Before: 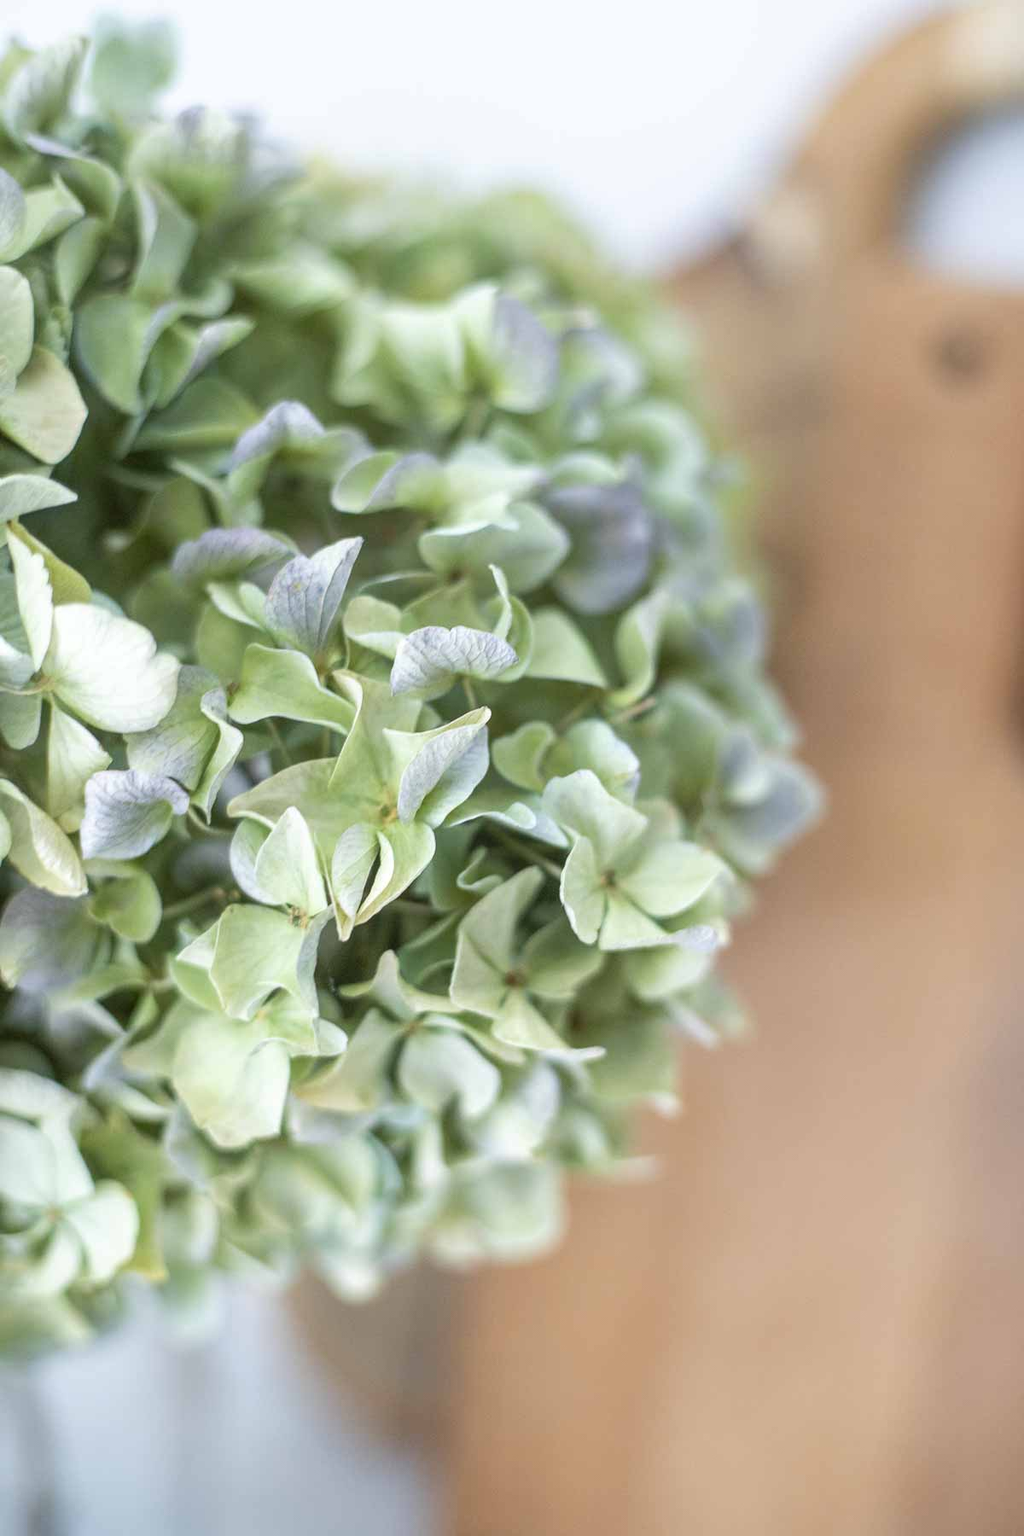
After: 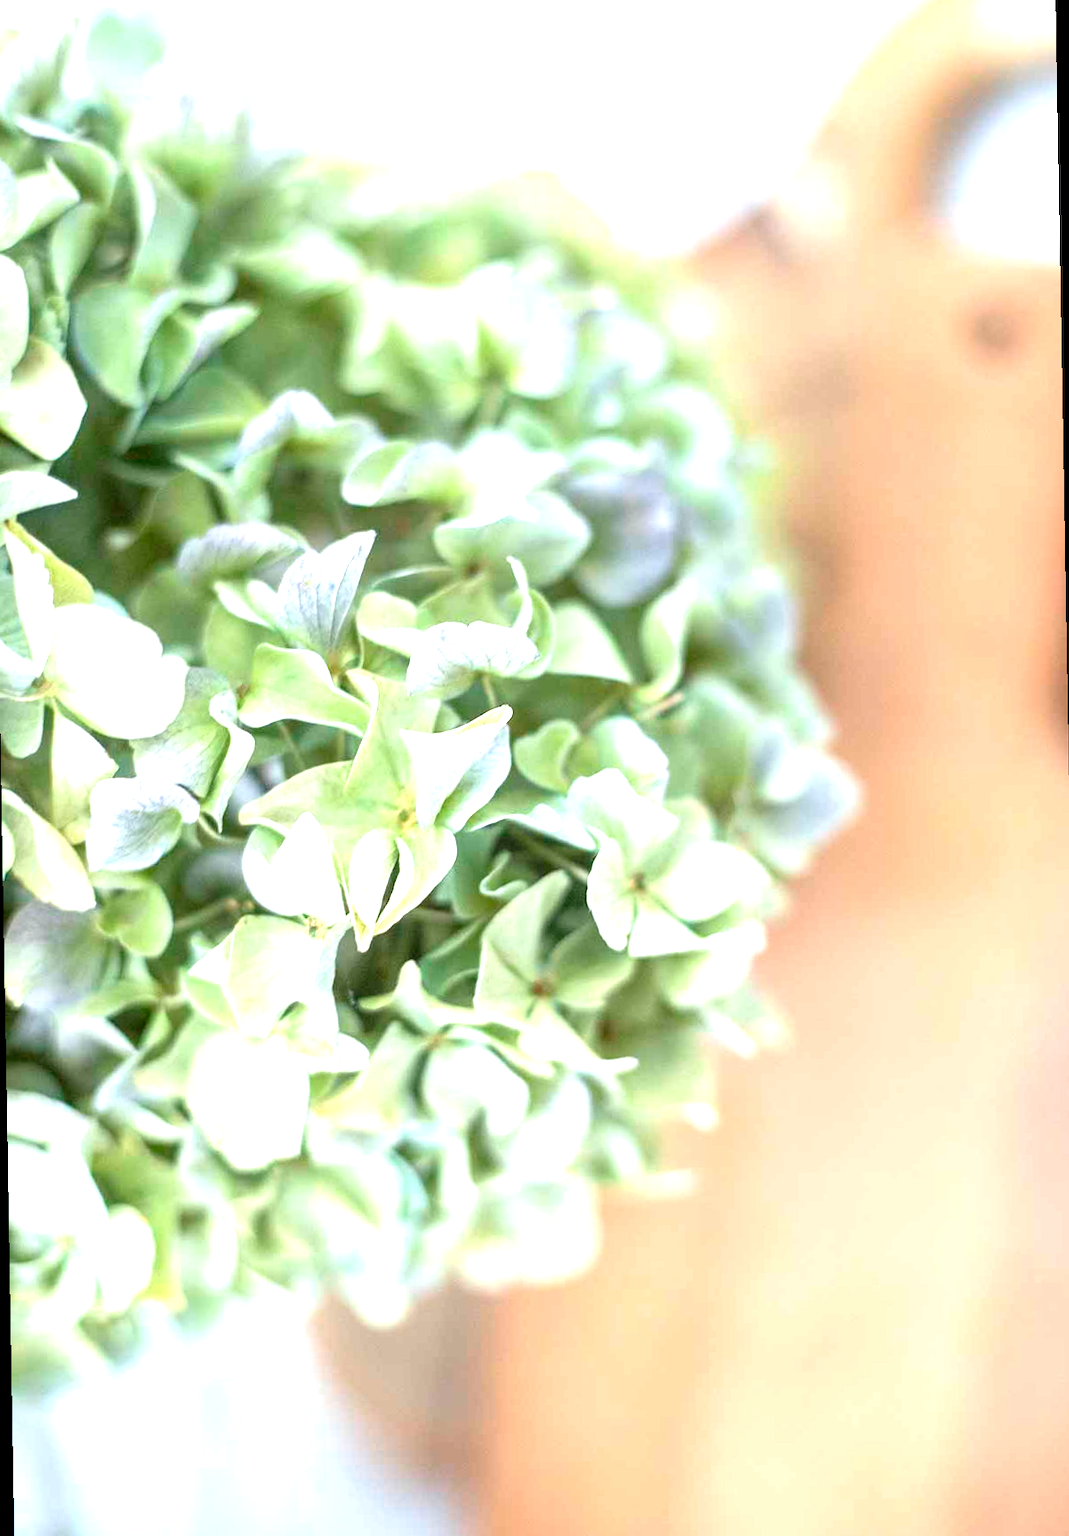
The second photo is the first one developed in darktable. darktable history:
exposure: black level correction 0.001, exposure 1.129 EV, compensate exposure bias true, compensate highlight preservation false
rotate and perspective: rotation -1°, crop left 0.011, crop right 0.989, crop top 0.025, crop bottom 0.975
